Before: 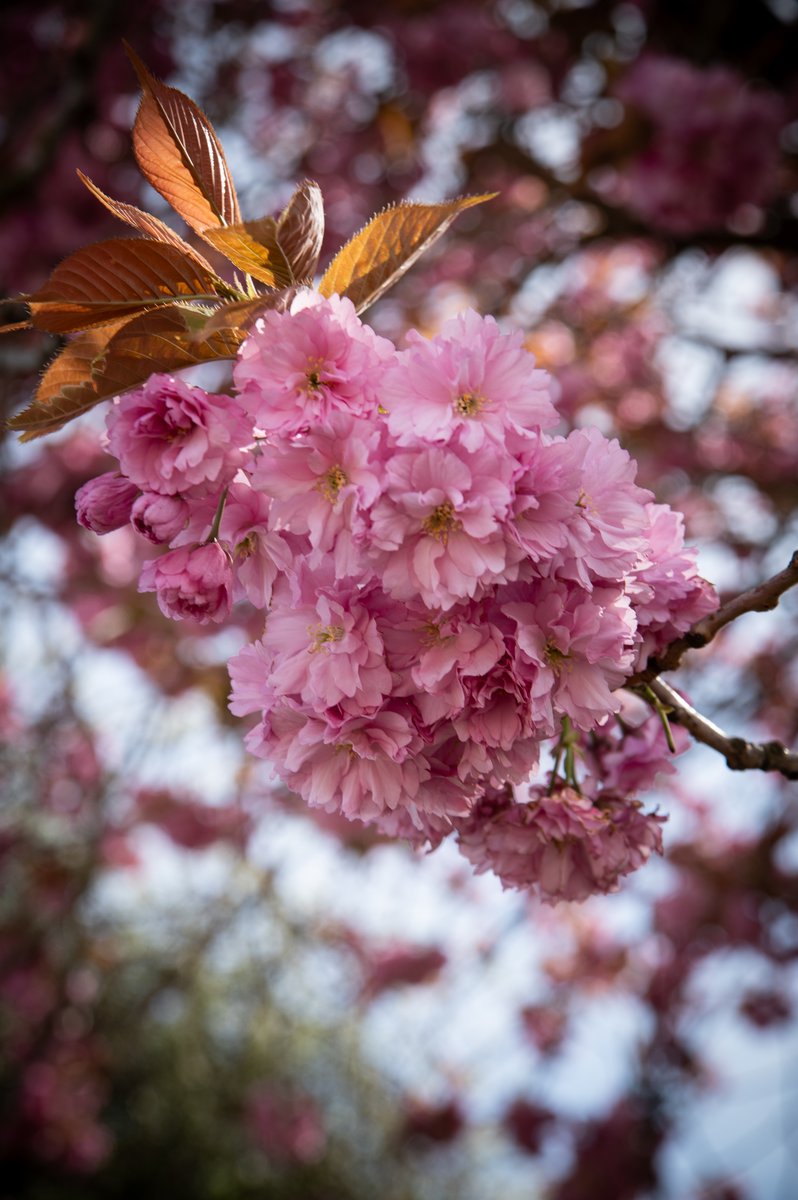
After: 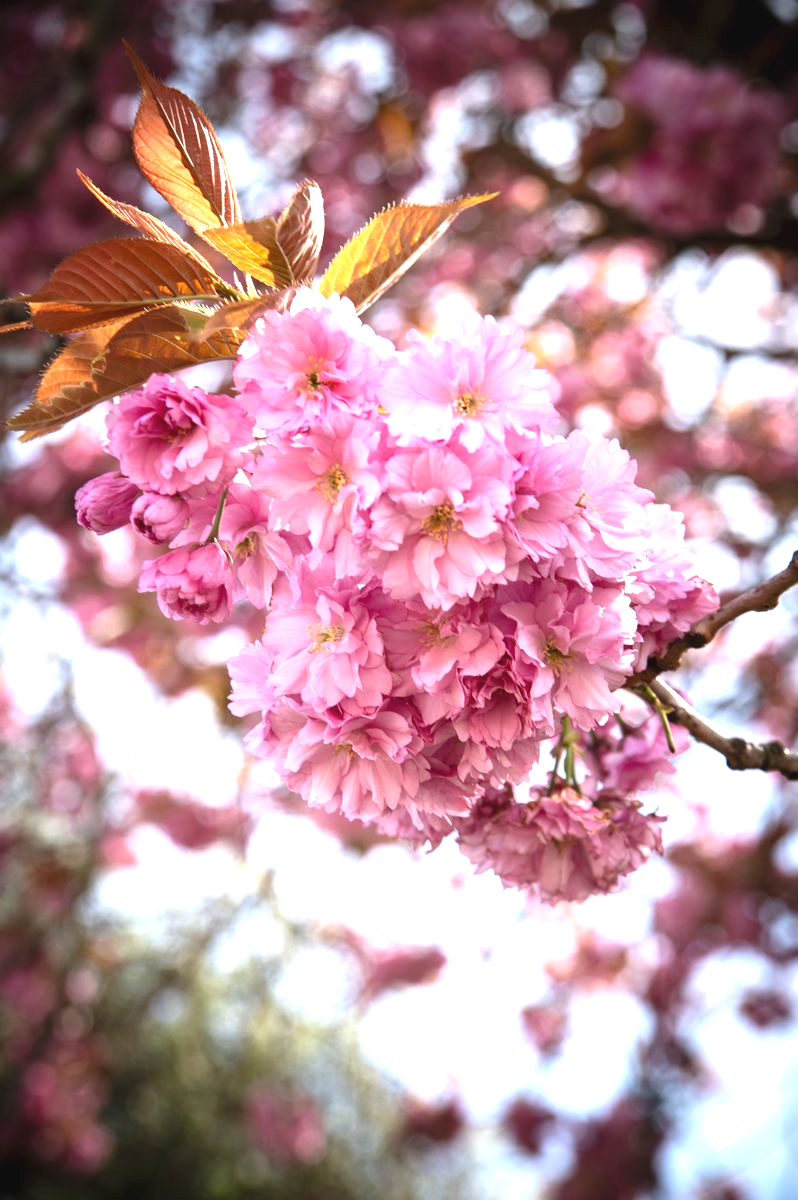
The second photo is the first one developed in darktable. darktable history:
exposure: black level correction -0.002, exposure 1.348 EV, compensate highlight preservation false
